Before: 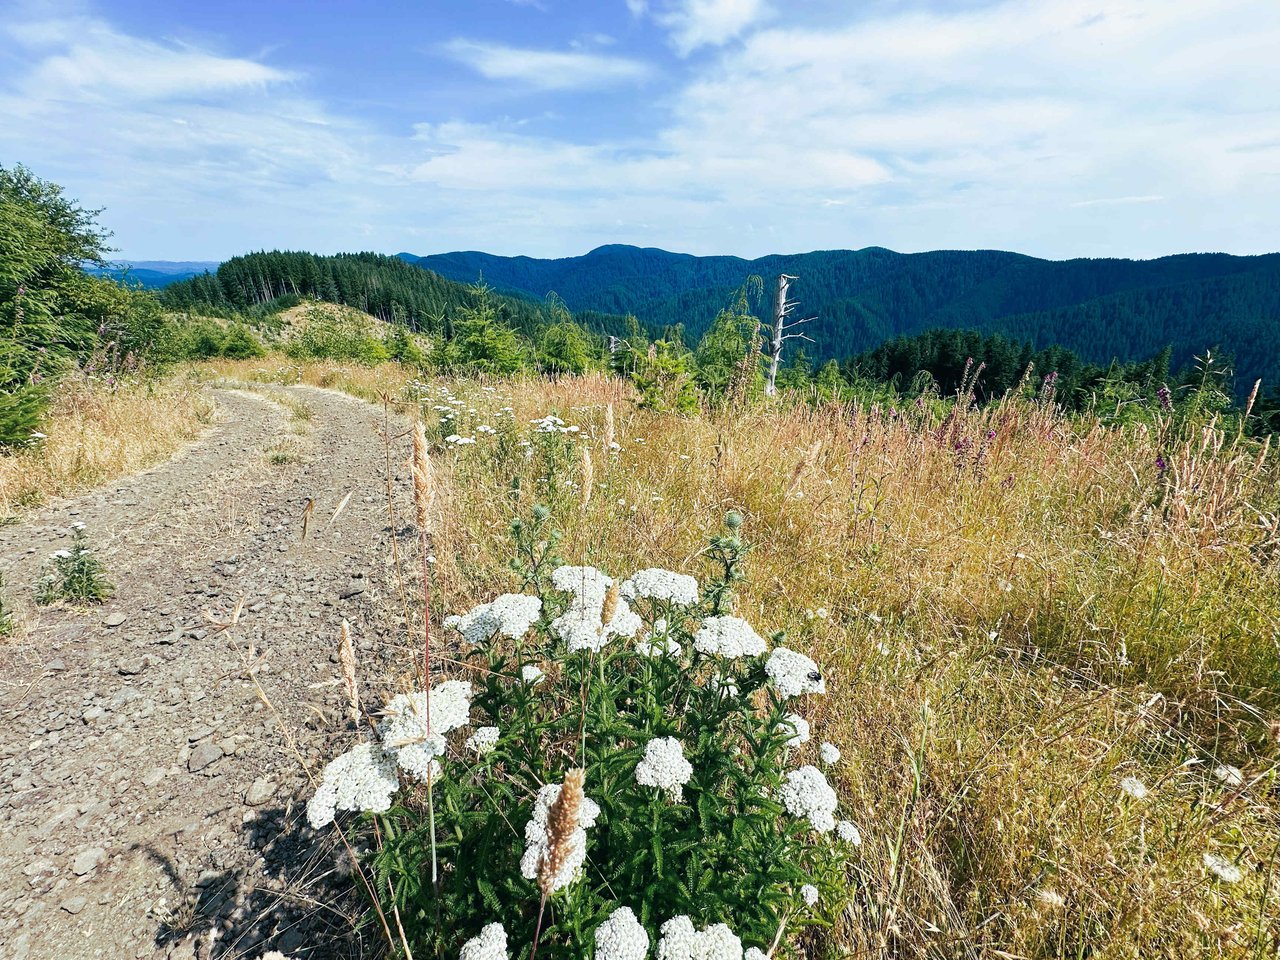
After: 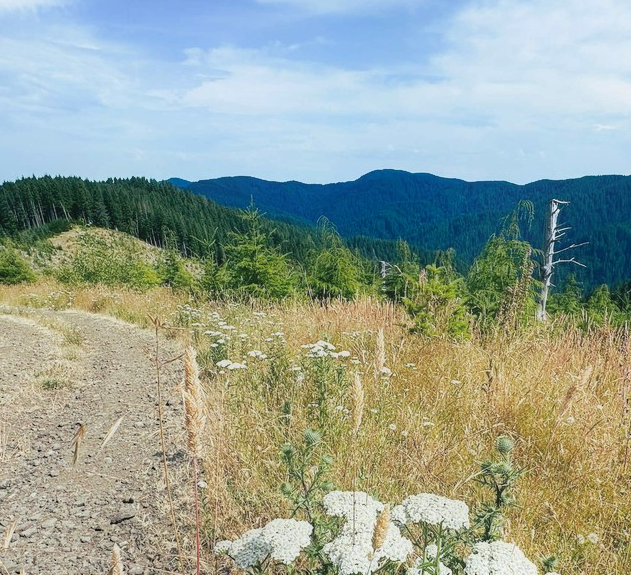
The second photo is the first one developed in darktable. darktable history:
exposure: exposure -0.04 EV, compensate exposure bias true, compensate highlight preservation false
crop: left 17.916%, top 7.846%, right 32.746%, bottom 32.212%
contrast equalizer: y [[0.6 ×6], [0.55 ×6], [0 ×6], [0 ×6], [0 ×6]], mix -1
local contrast: detail 130%
